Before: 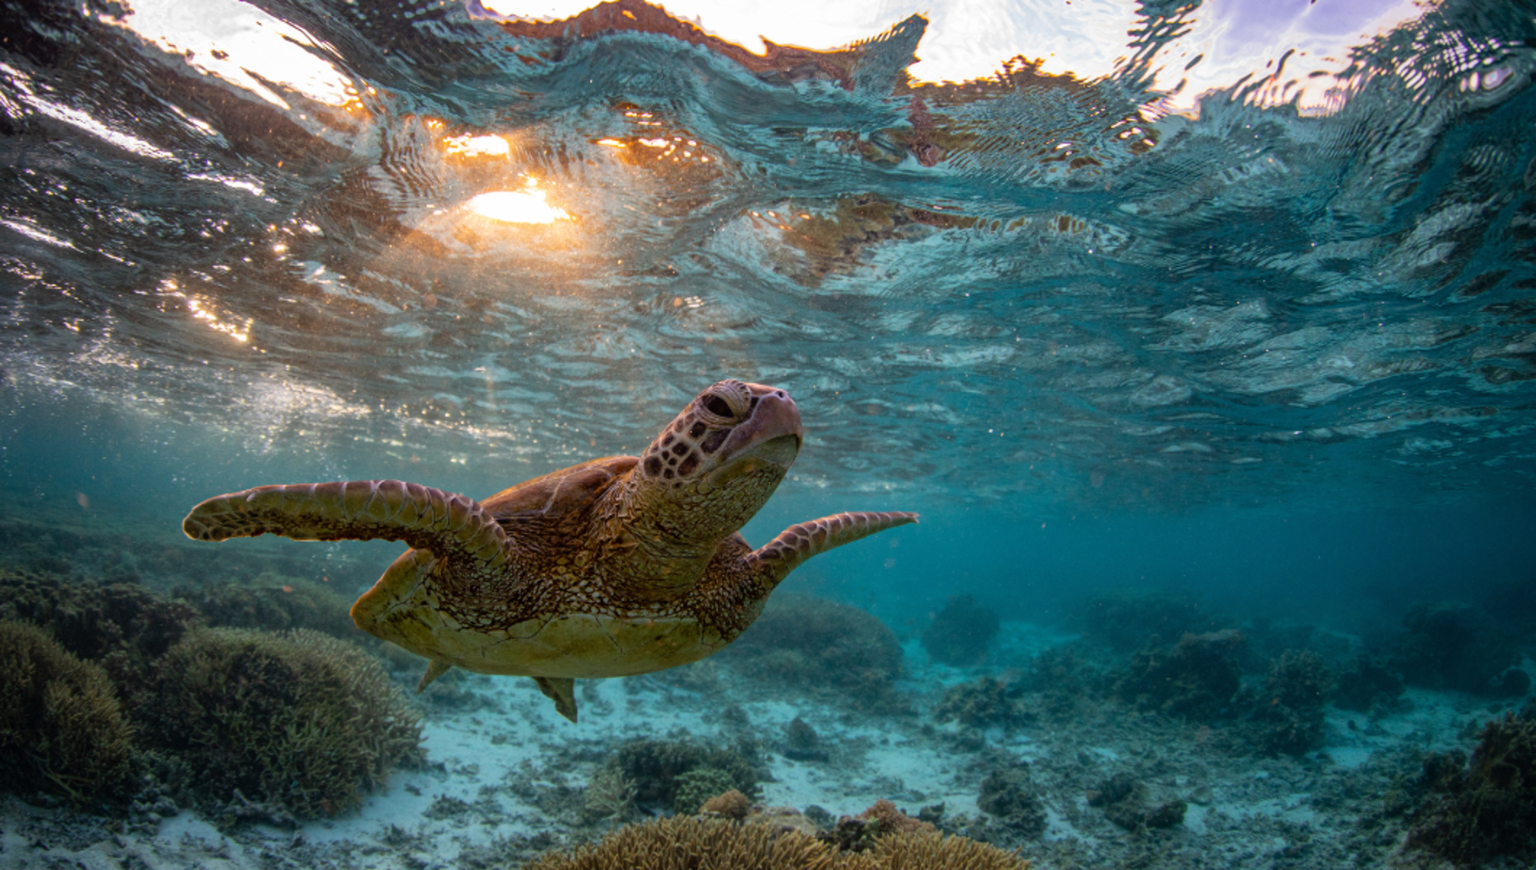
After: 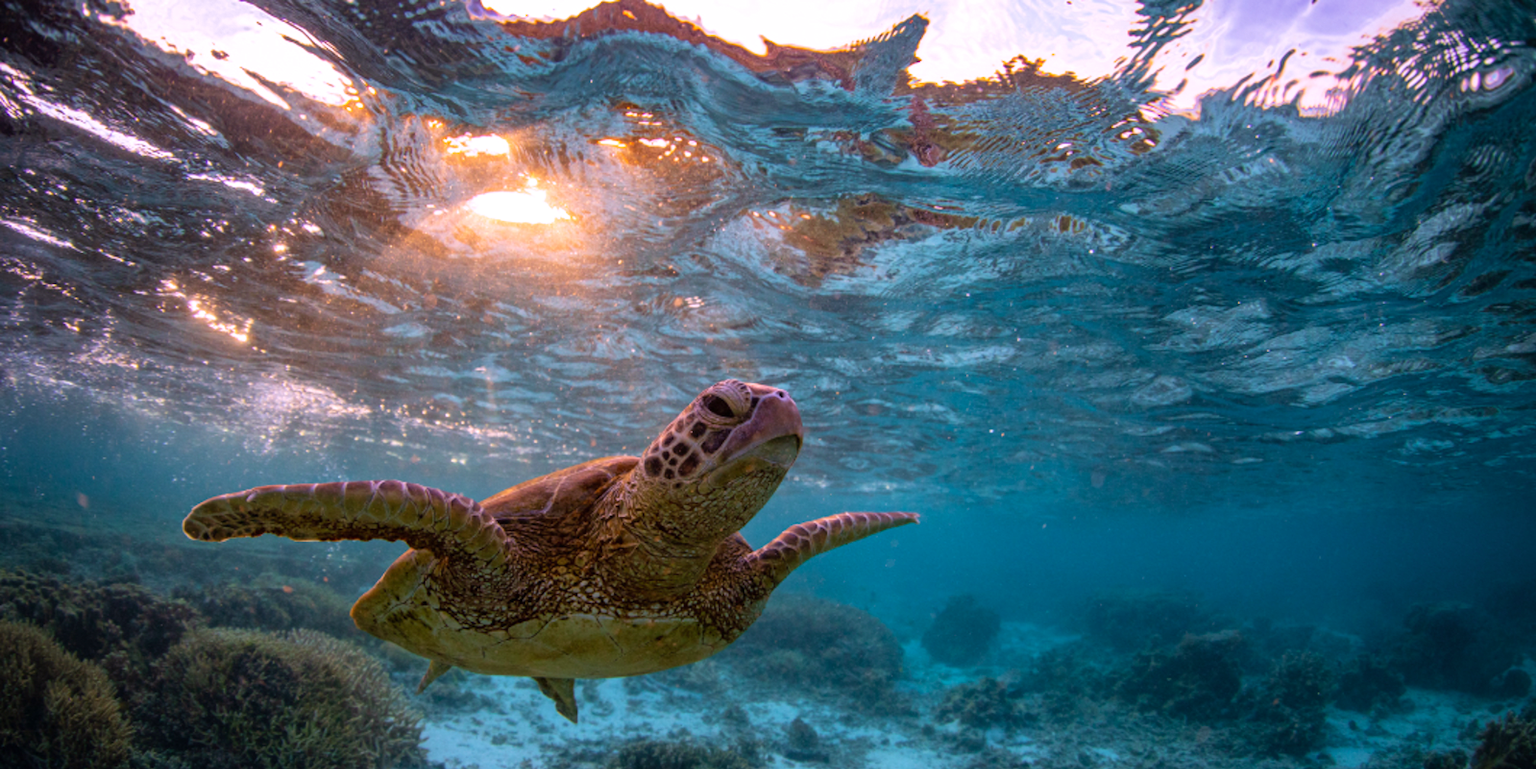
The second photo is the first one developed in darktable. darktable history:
crop and rotate: top 0%, bottom 11.49%
velvia: on, module defaults
white balance: red 1.066, blue 1.119
